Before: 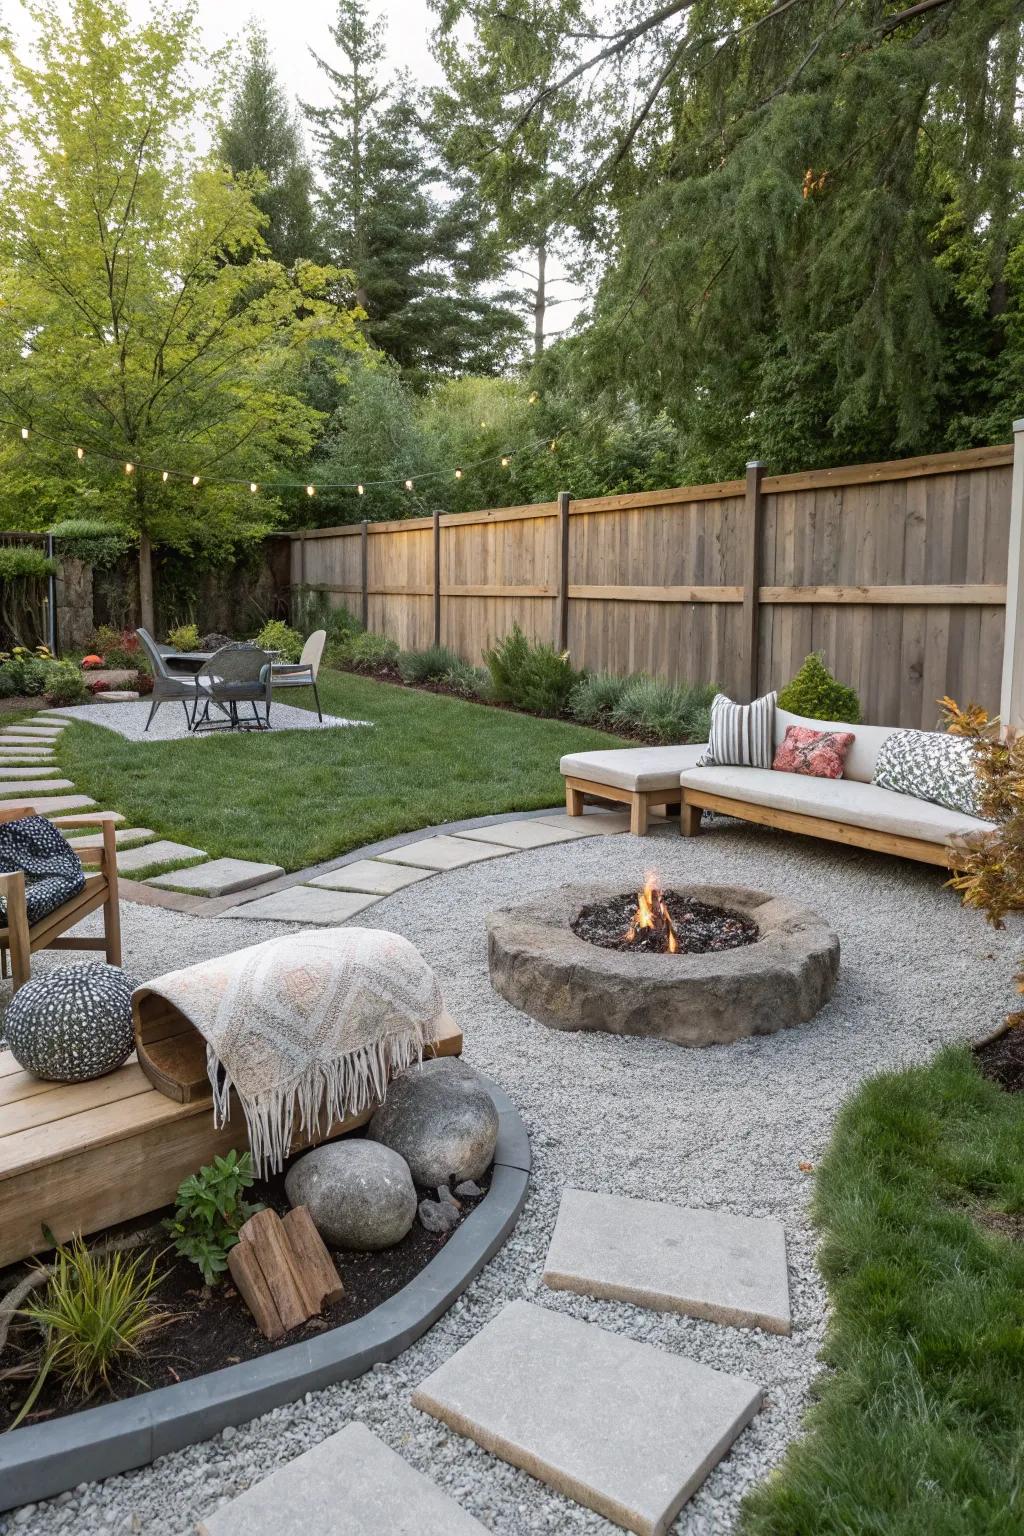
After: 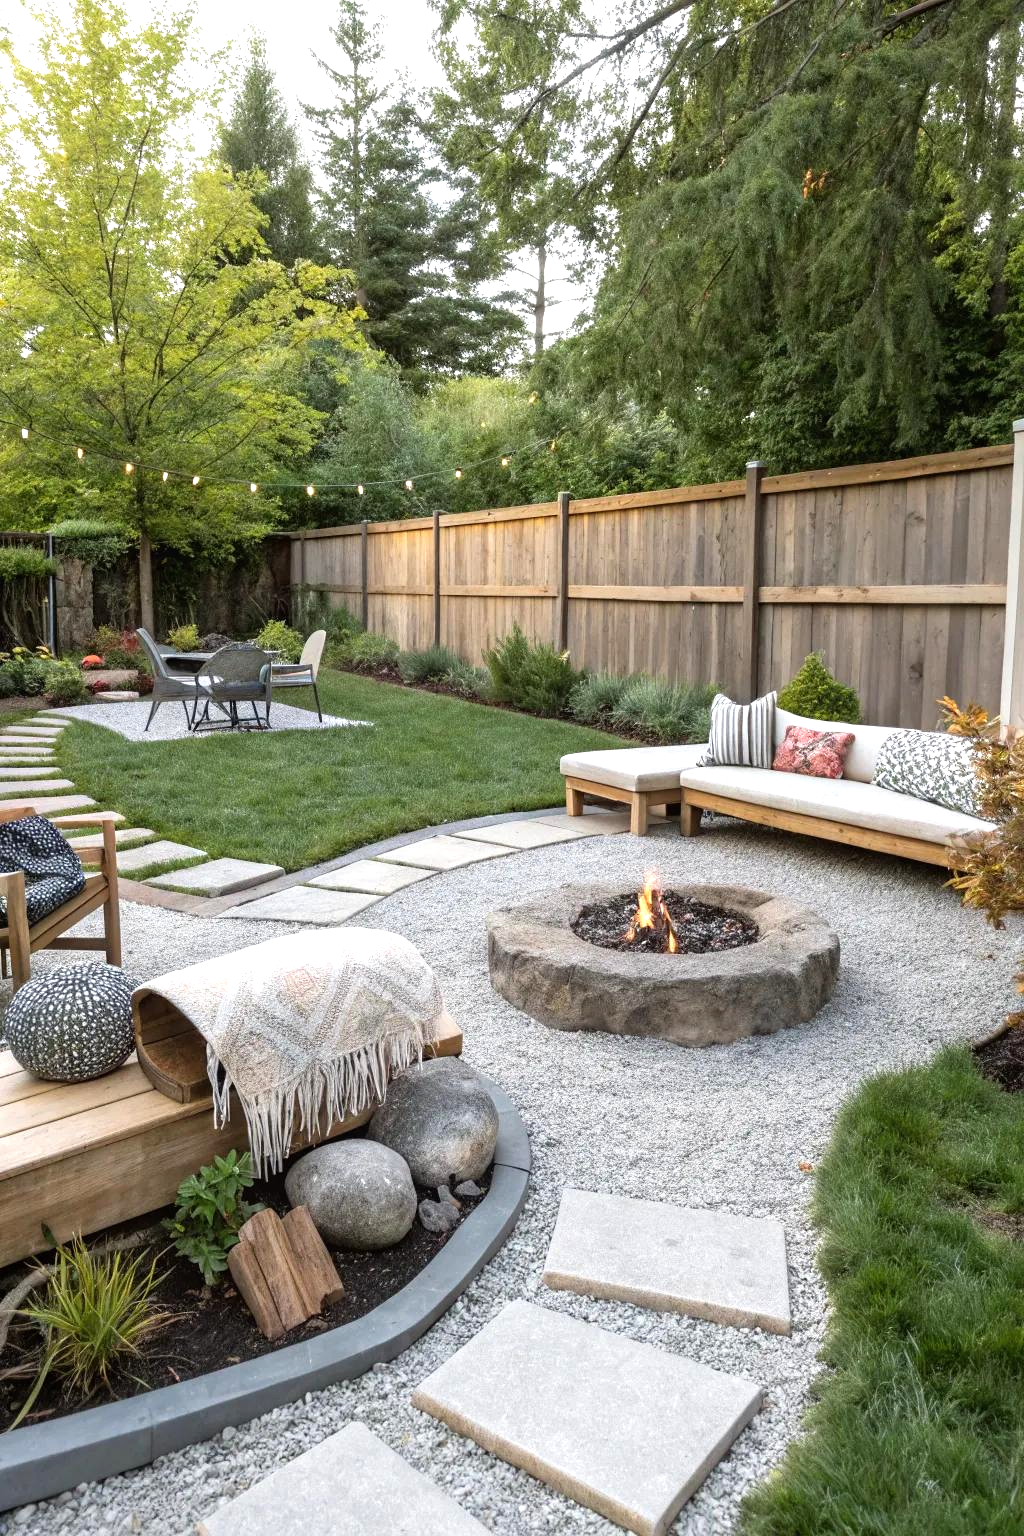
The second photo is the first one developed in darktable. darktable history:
tone equalizer: -8 EV -0.447 EV, -7 EV -0.386 EV, -6 EV -0.358 EV, -5 EV -0.188 EV, -3 EV 0.241 EV, -2 EV 0.307 EV, -1 EV 0.371 EV, +0 EV 0.417 EV
exposure: exposure 0.2 EV, compensate exposure bias true, compensate highlight preservation false
